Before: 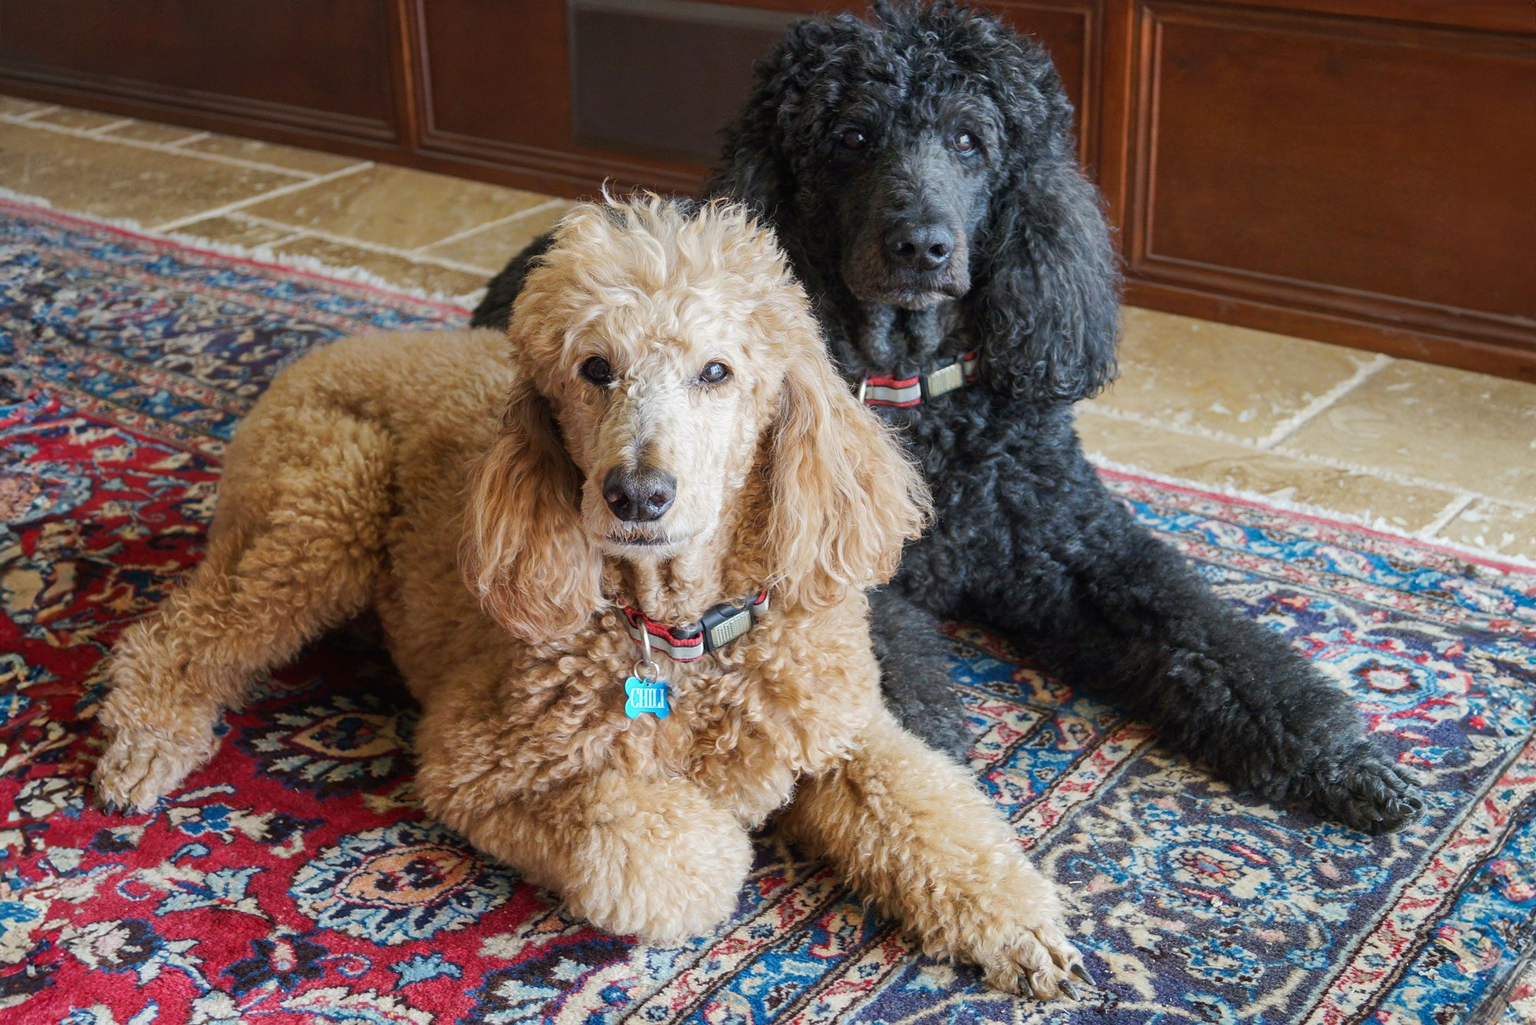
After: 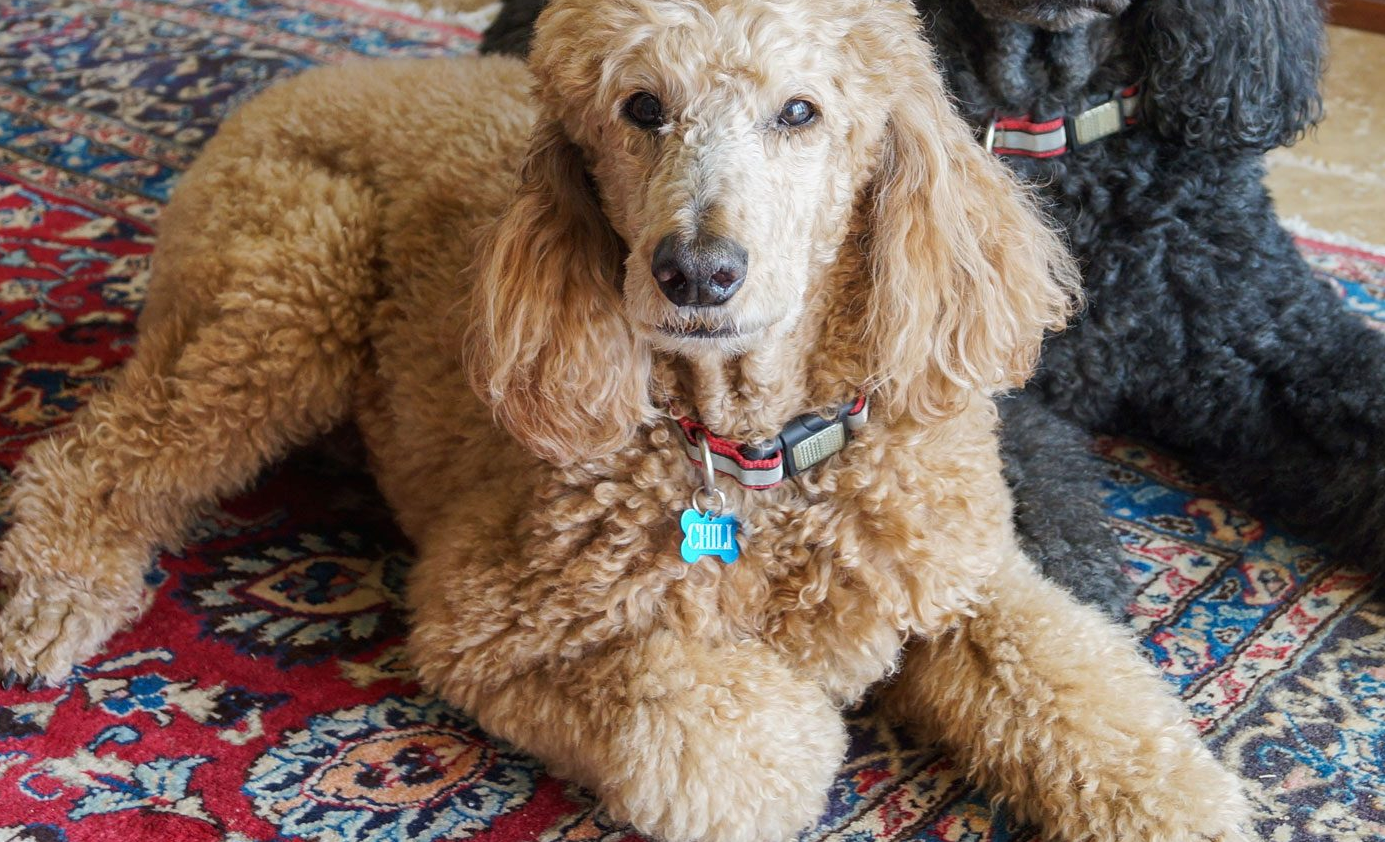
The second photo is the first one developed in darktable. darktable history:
local contrast: mode bilateral grid, contrast 10, coarseness 24, detail 112%, midtone range 0.2
crop: left 6.651%, top 27.939%, right 24.088%, bottom 8.927%
